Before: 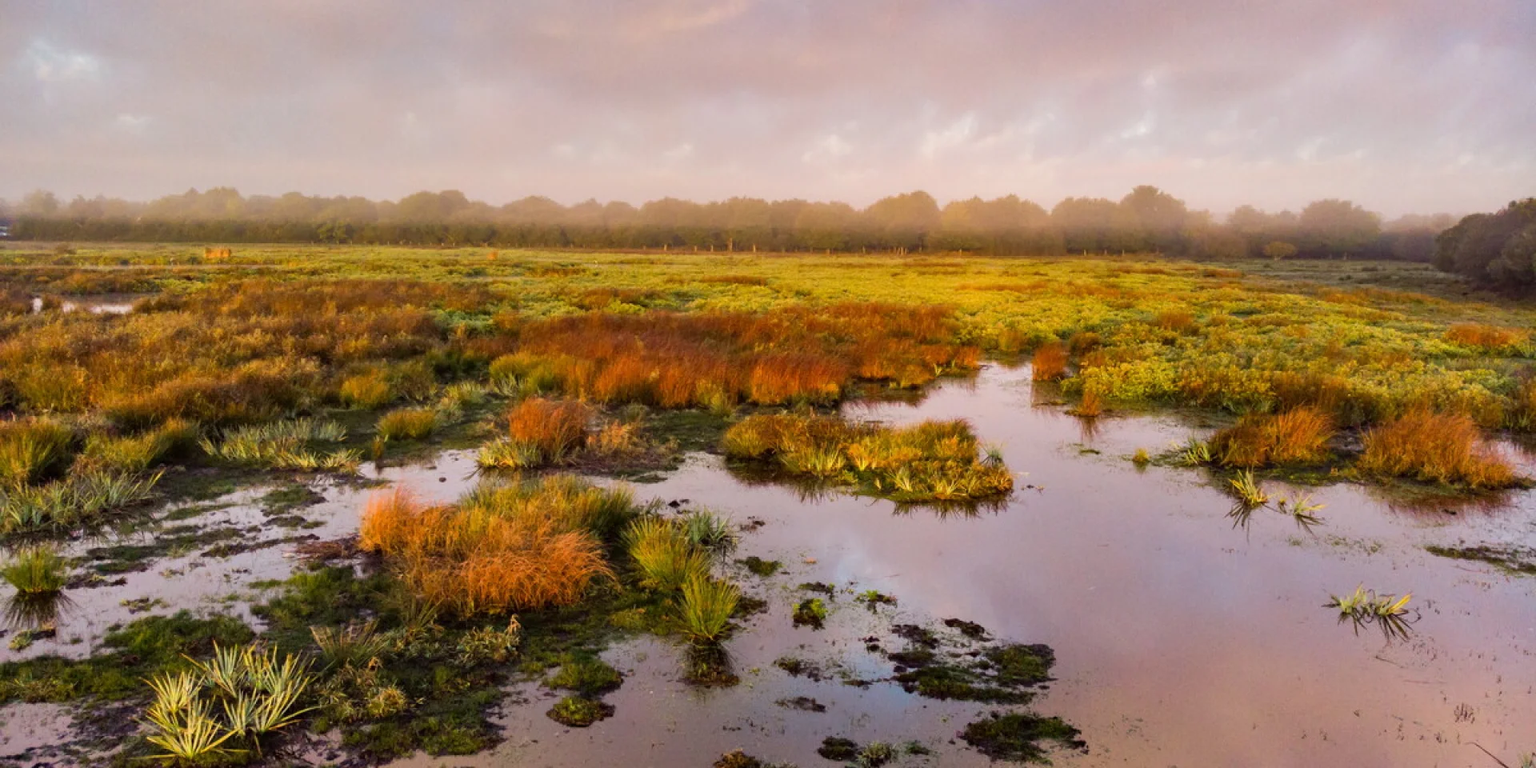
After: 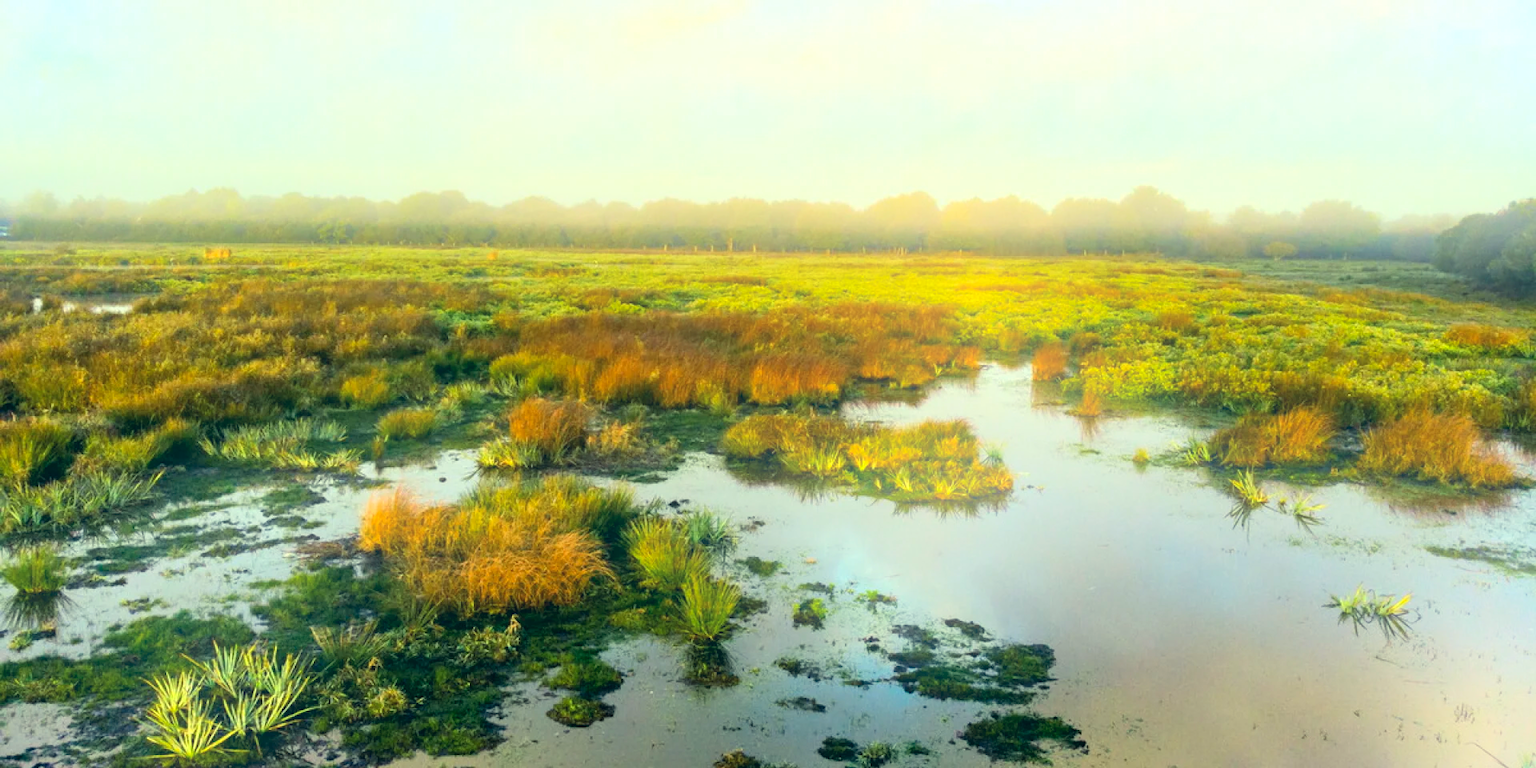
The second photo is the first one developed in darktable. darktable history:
exposure: exposure 0.6 EV, compensate highlight preservation false
bloom: on, module defaults
color correction: highlights a* -20.08, highlights b* 9.8, shadows a* -20.4, shadows b* -10.76
